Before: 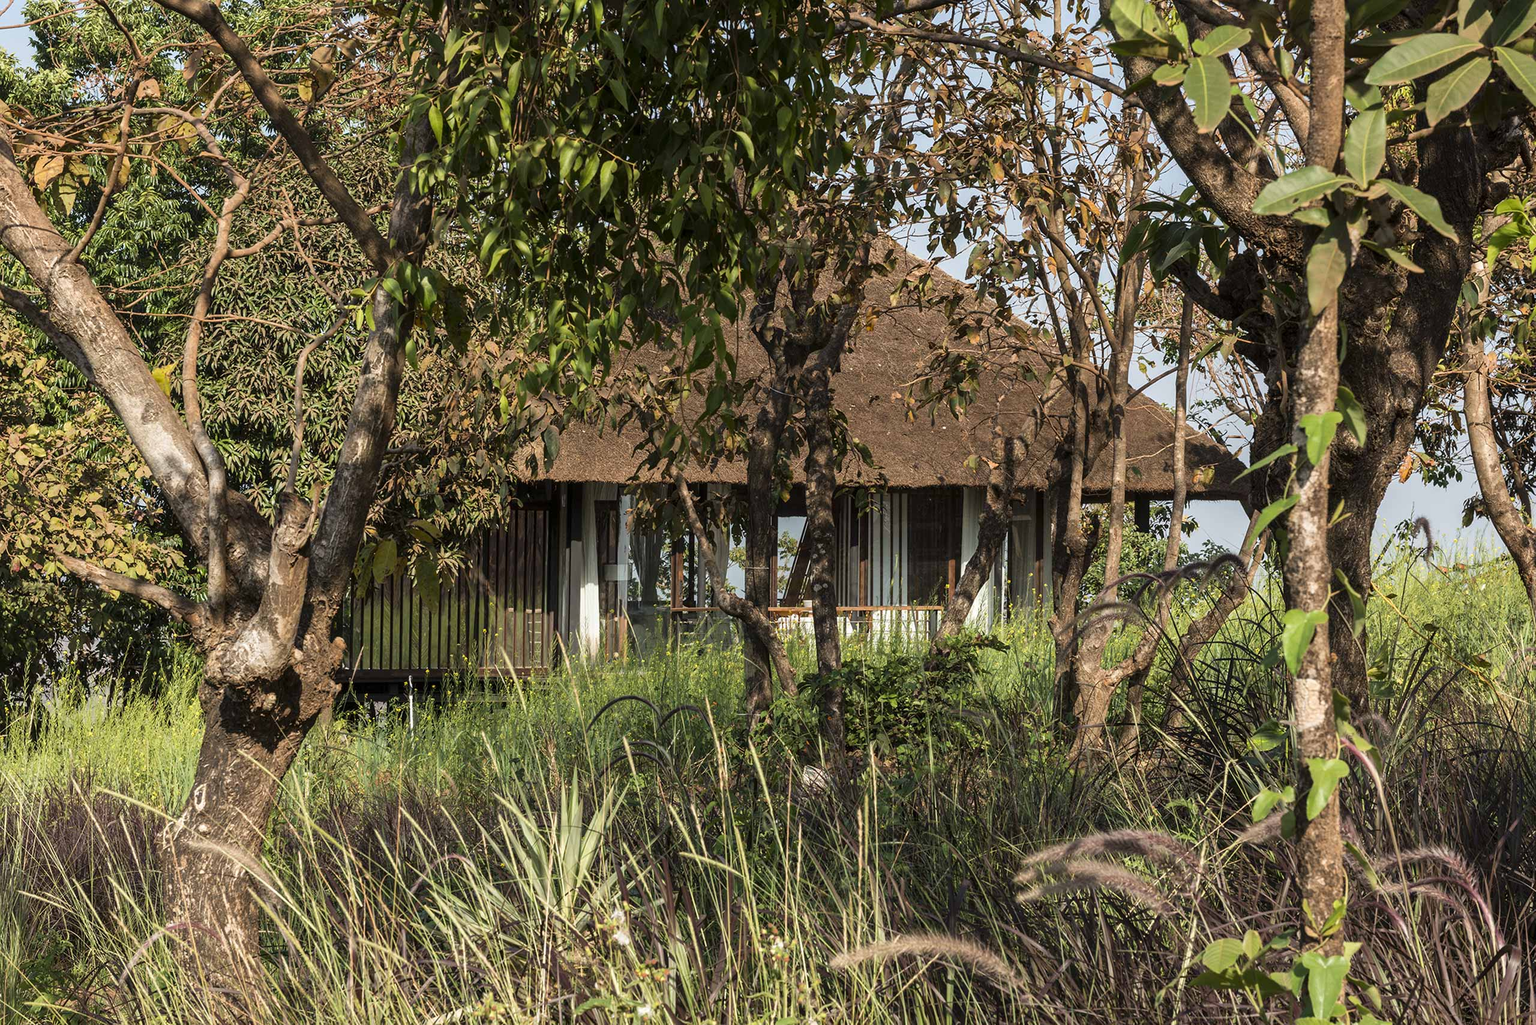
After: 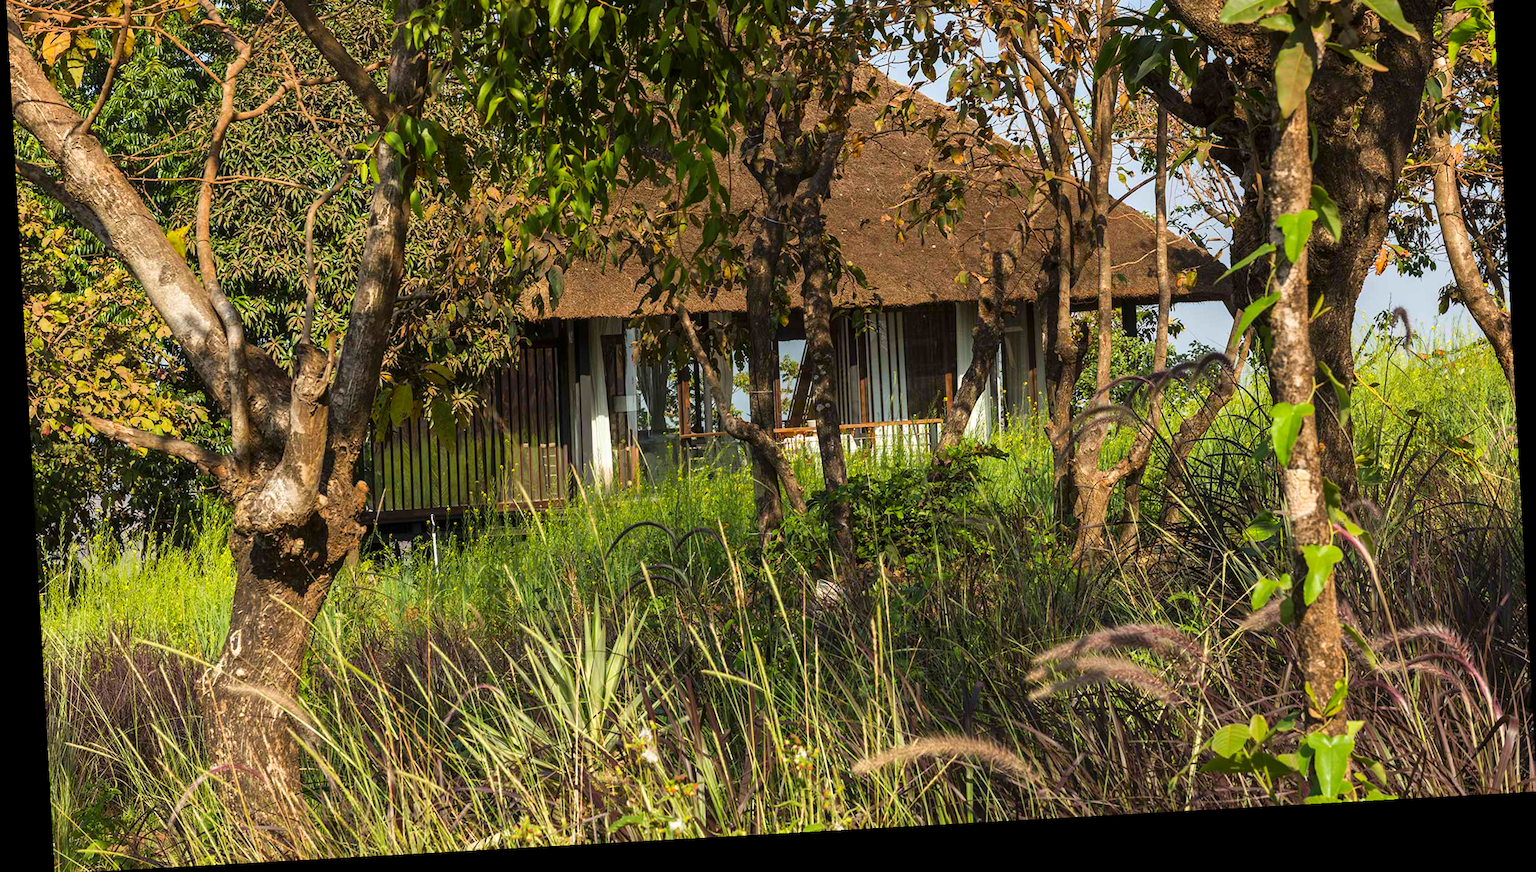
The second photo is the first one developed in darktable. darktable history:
crop and rotate: top 18.507%
color balance rgb: perceptual saturation grading › global saturation 3.7%, global vibrance 5.56%, contrast 3.24%
rotate and perspective: rotation -3.18°, automatic cropping off
contrast brightness saturation: saturation 0.5
